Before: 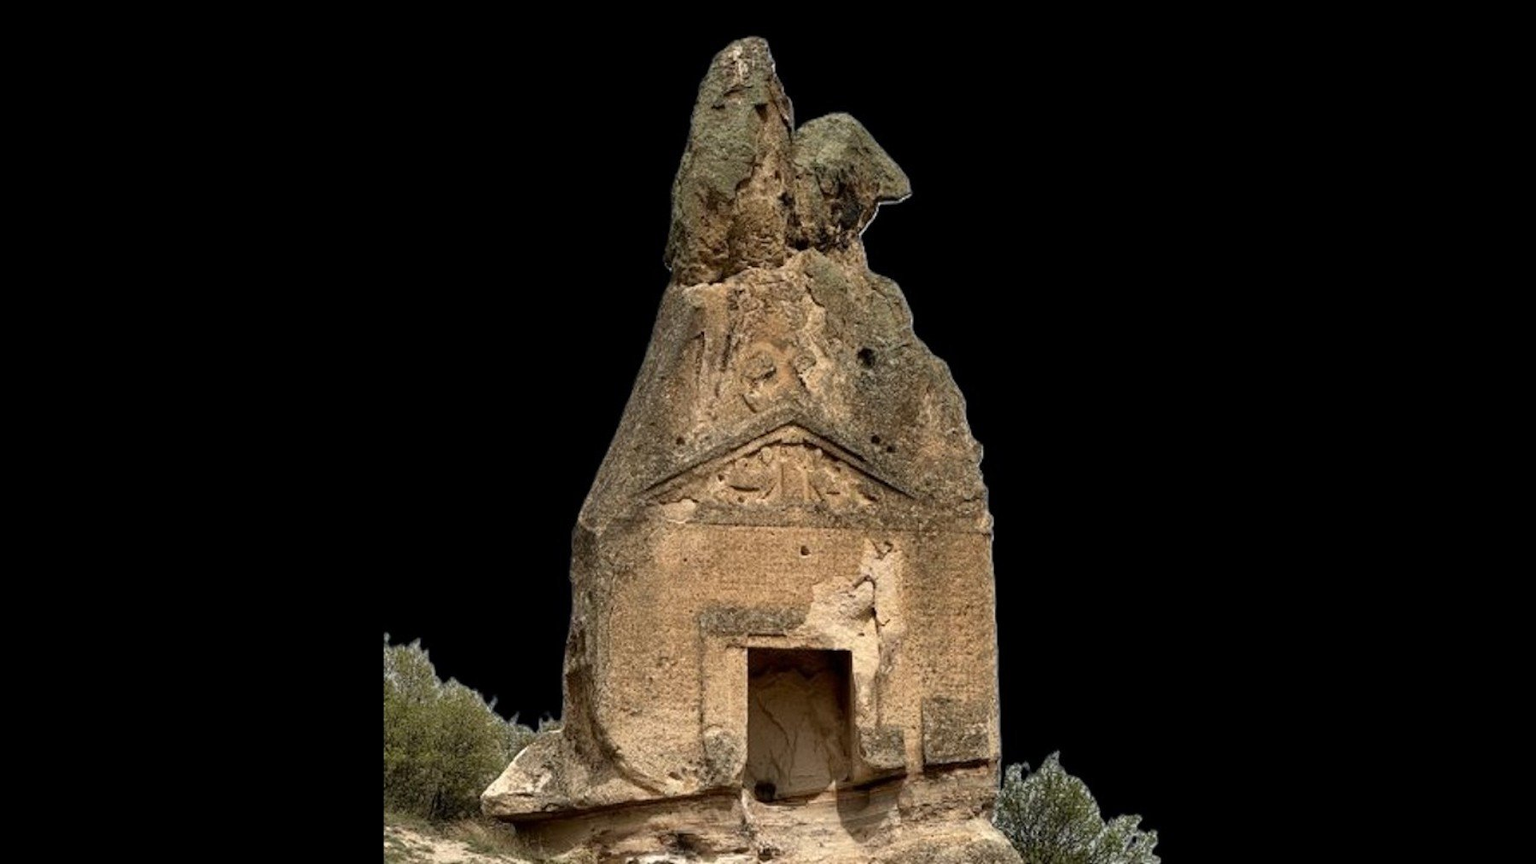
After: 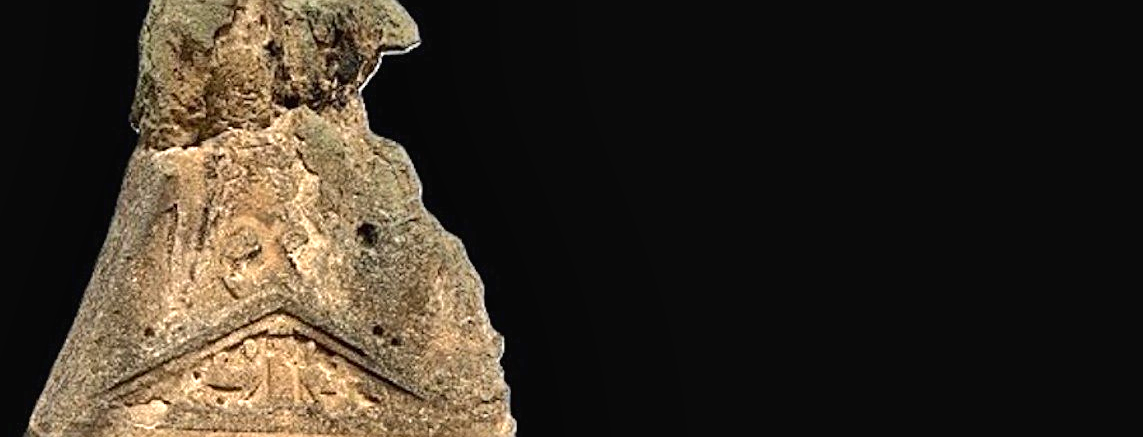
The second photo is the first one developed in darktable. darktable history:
sharpen: on, module defaults
contrast brightness saturation: contrast -0.023, brightness -0.01, saturation 0.038
shadows and highlights: white point adjustment 0.937, soften with gaussian
tone equalizer: edges refinement/feathering 500, mask exposure compensation -1.57 EV, preserve details no
crop: left 36.055%, top 18.288%, right 0.435%, bottom 38.562%
exposure: black level correction 0, exposure 0.69 EV, compensate exposure bias true, compensate highlight preservation false
